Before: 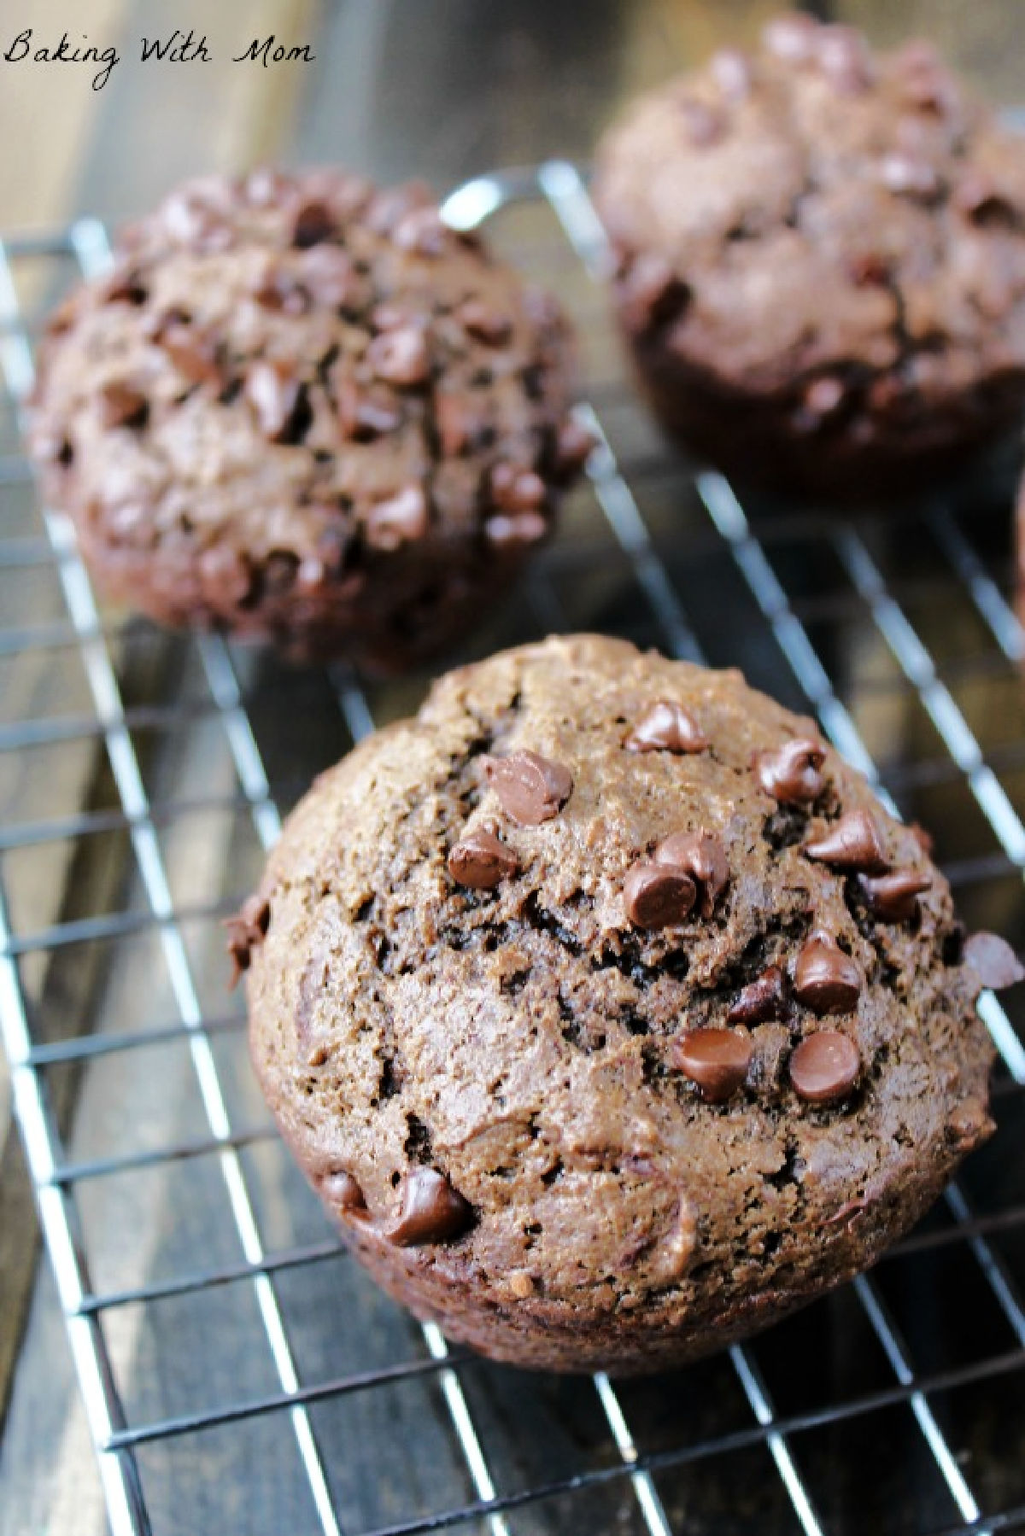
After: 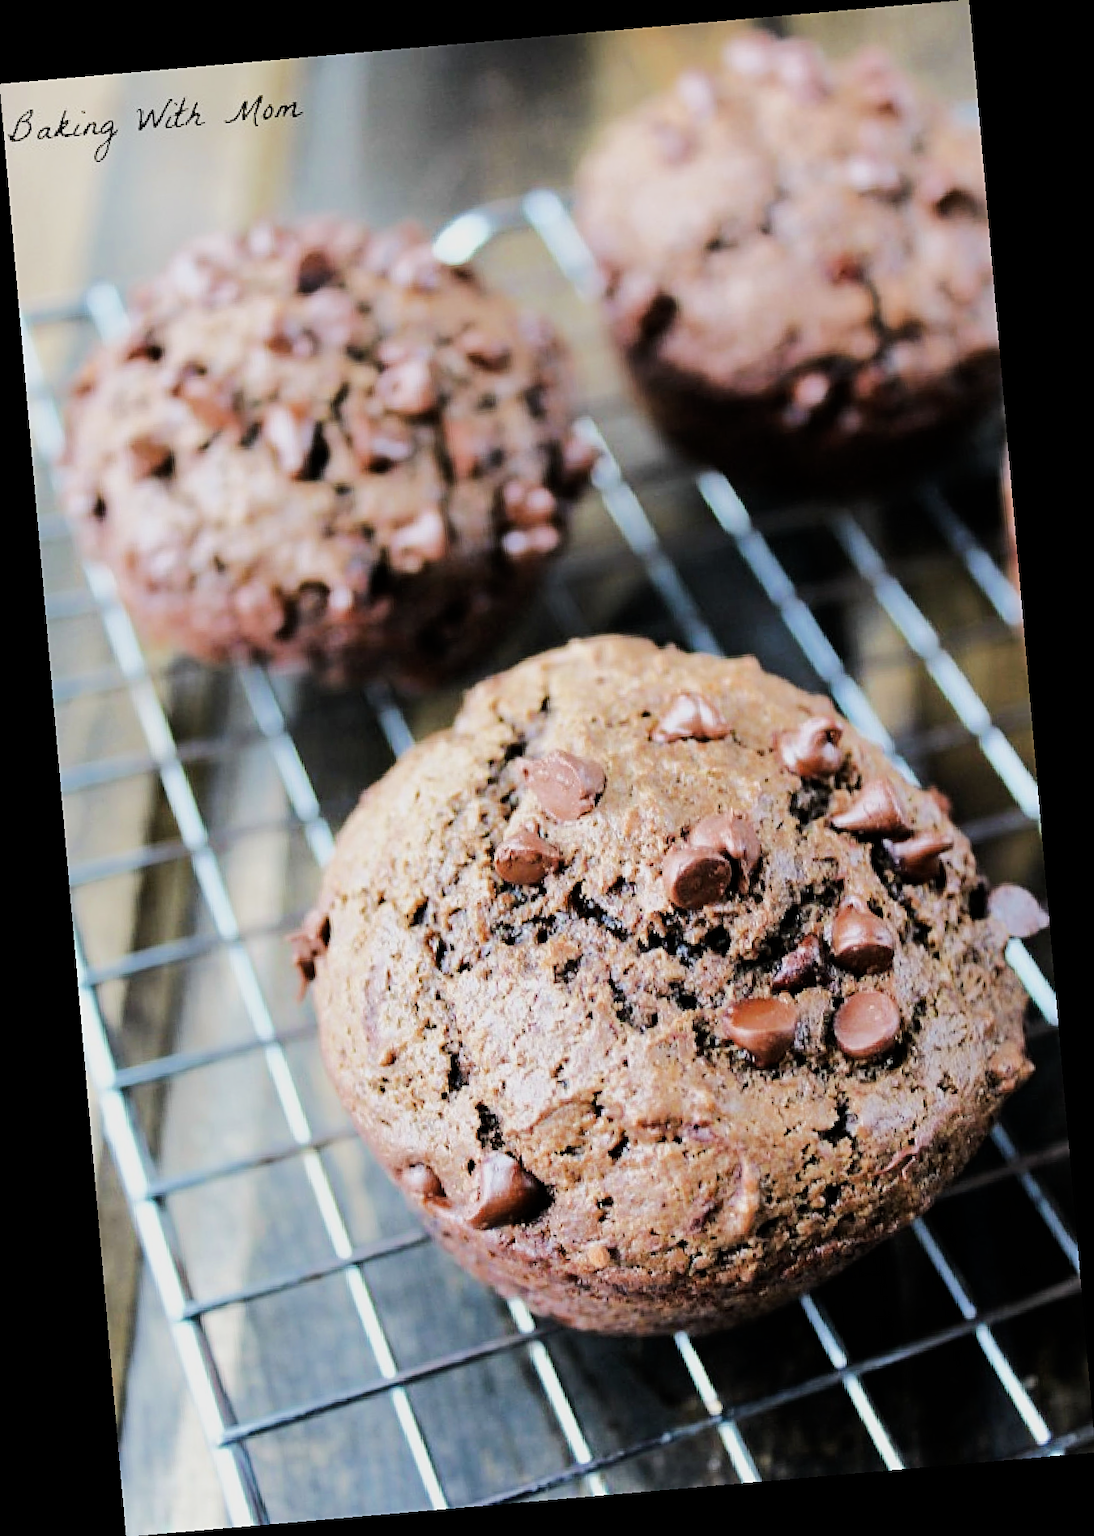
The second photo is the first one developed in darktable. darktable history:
rotate and perspective: rotation -4.98°, automatic cropping off
filmic rgb: black relative exposure -7.65 EV, white relative exposure 4.56 EV, hardness 3.61
sharpen: on, module defaults
exposure: black level correction 0, exposure 0.7 EV, compensate exposure bias true, compensate highlight preservation false
